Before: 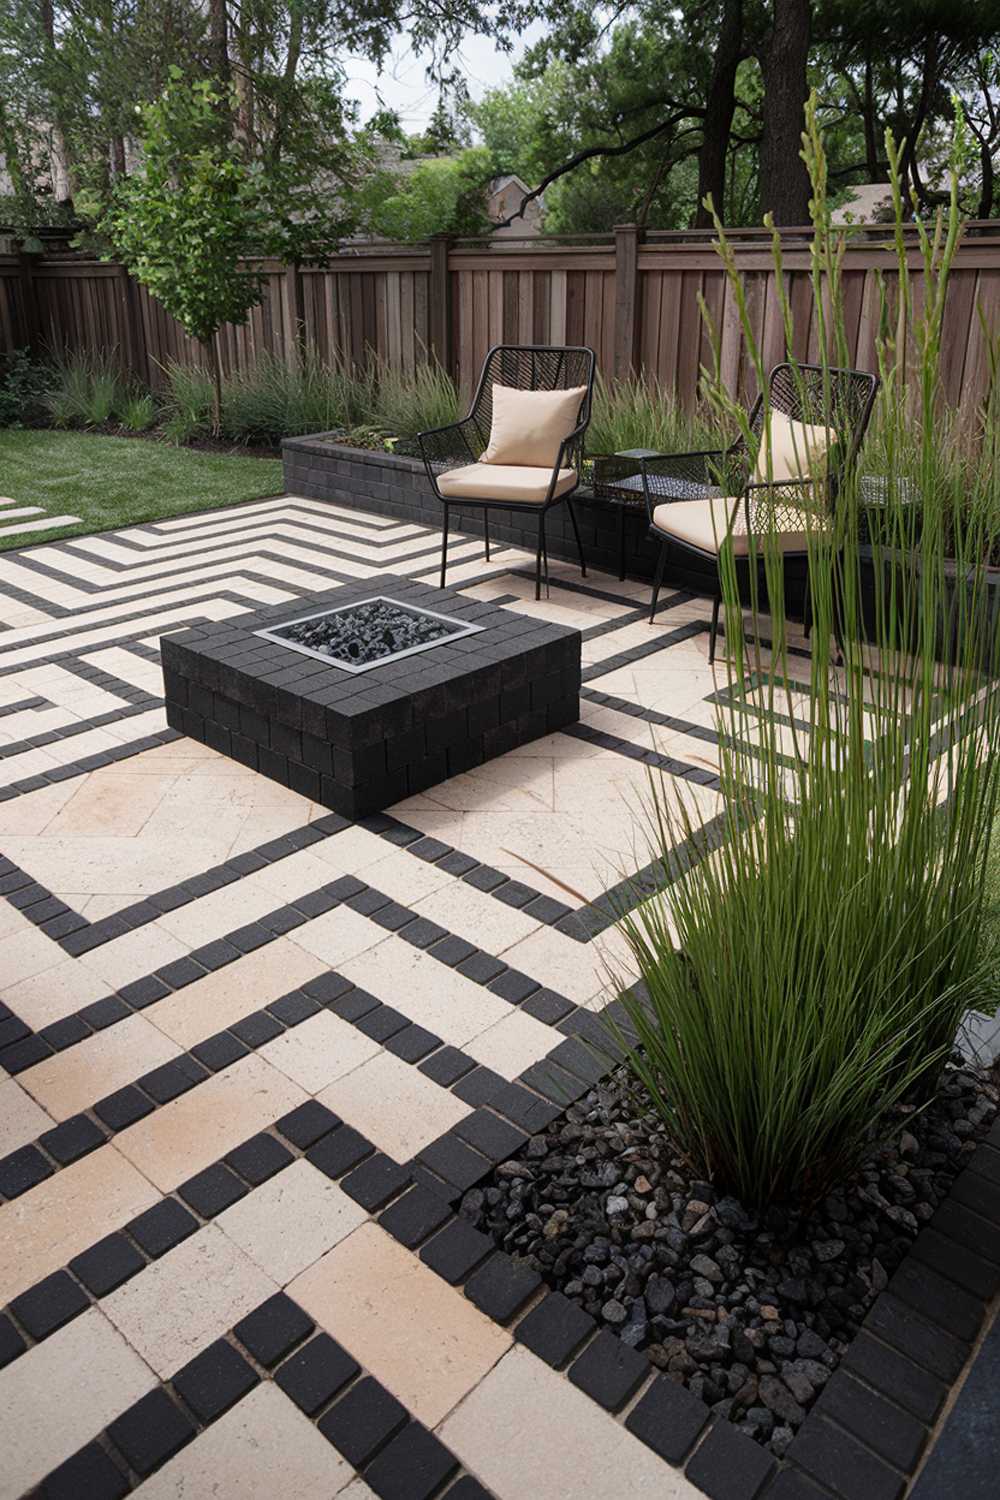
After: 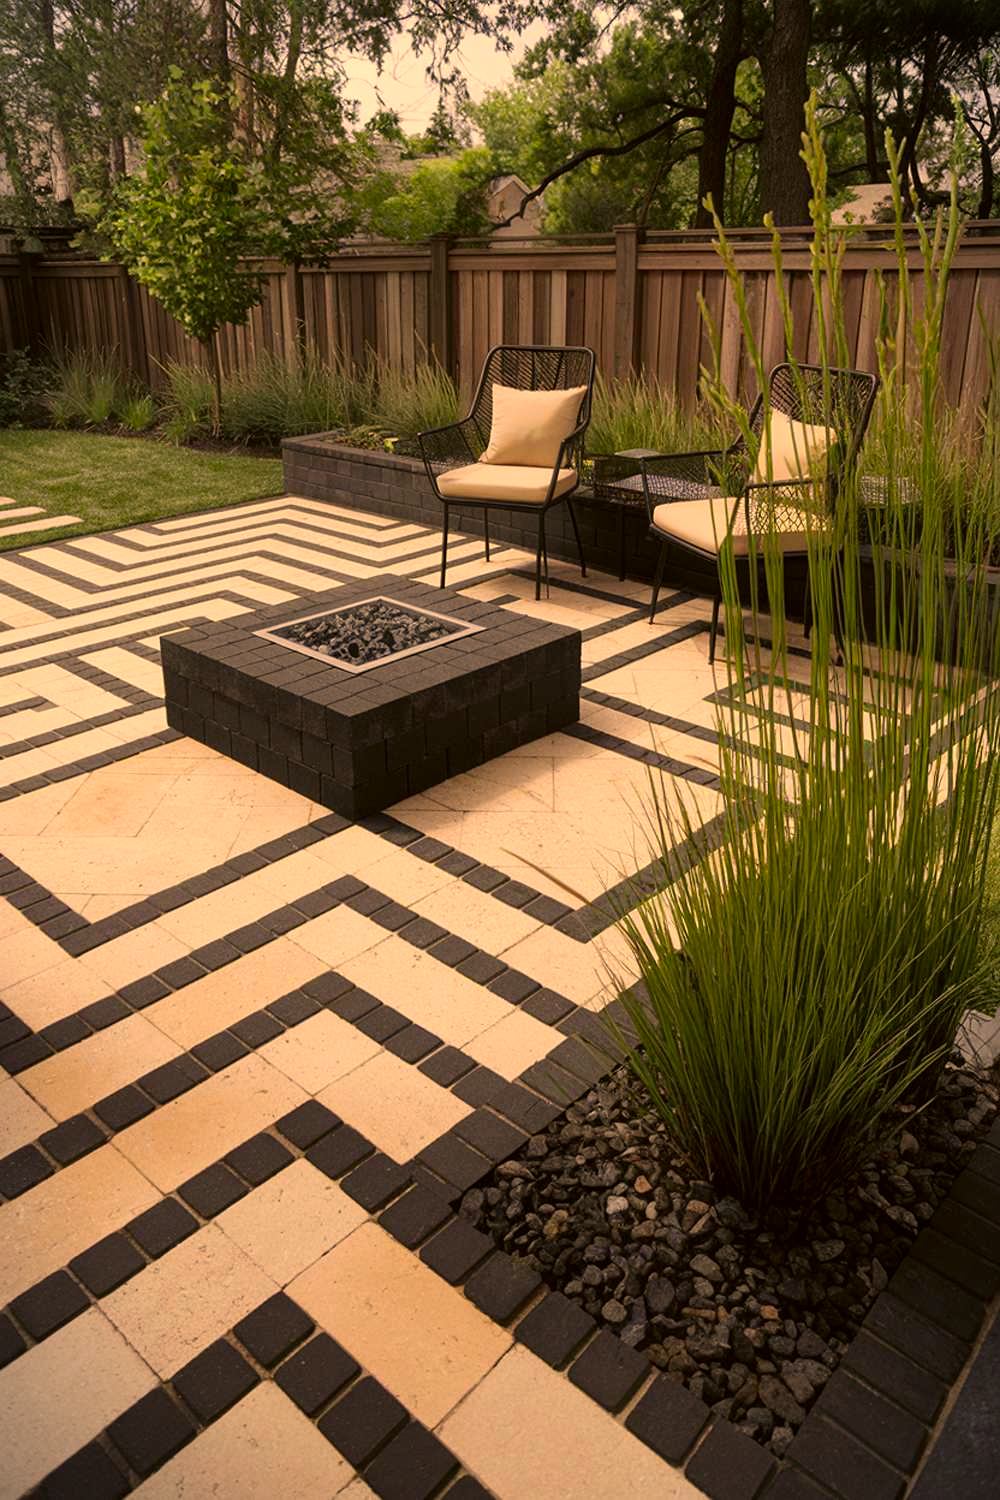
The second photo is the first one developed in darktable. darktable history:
vignetting: fall-off start 100%, fall-off radius 64.94%, automatic ratio true, unbound false
color correction: highlights a* 17.94, highlights b* 35.39, shadows a* 1.48, shadows b* 6.42, saturation 1.01
